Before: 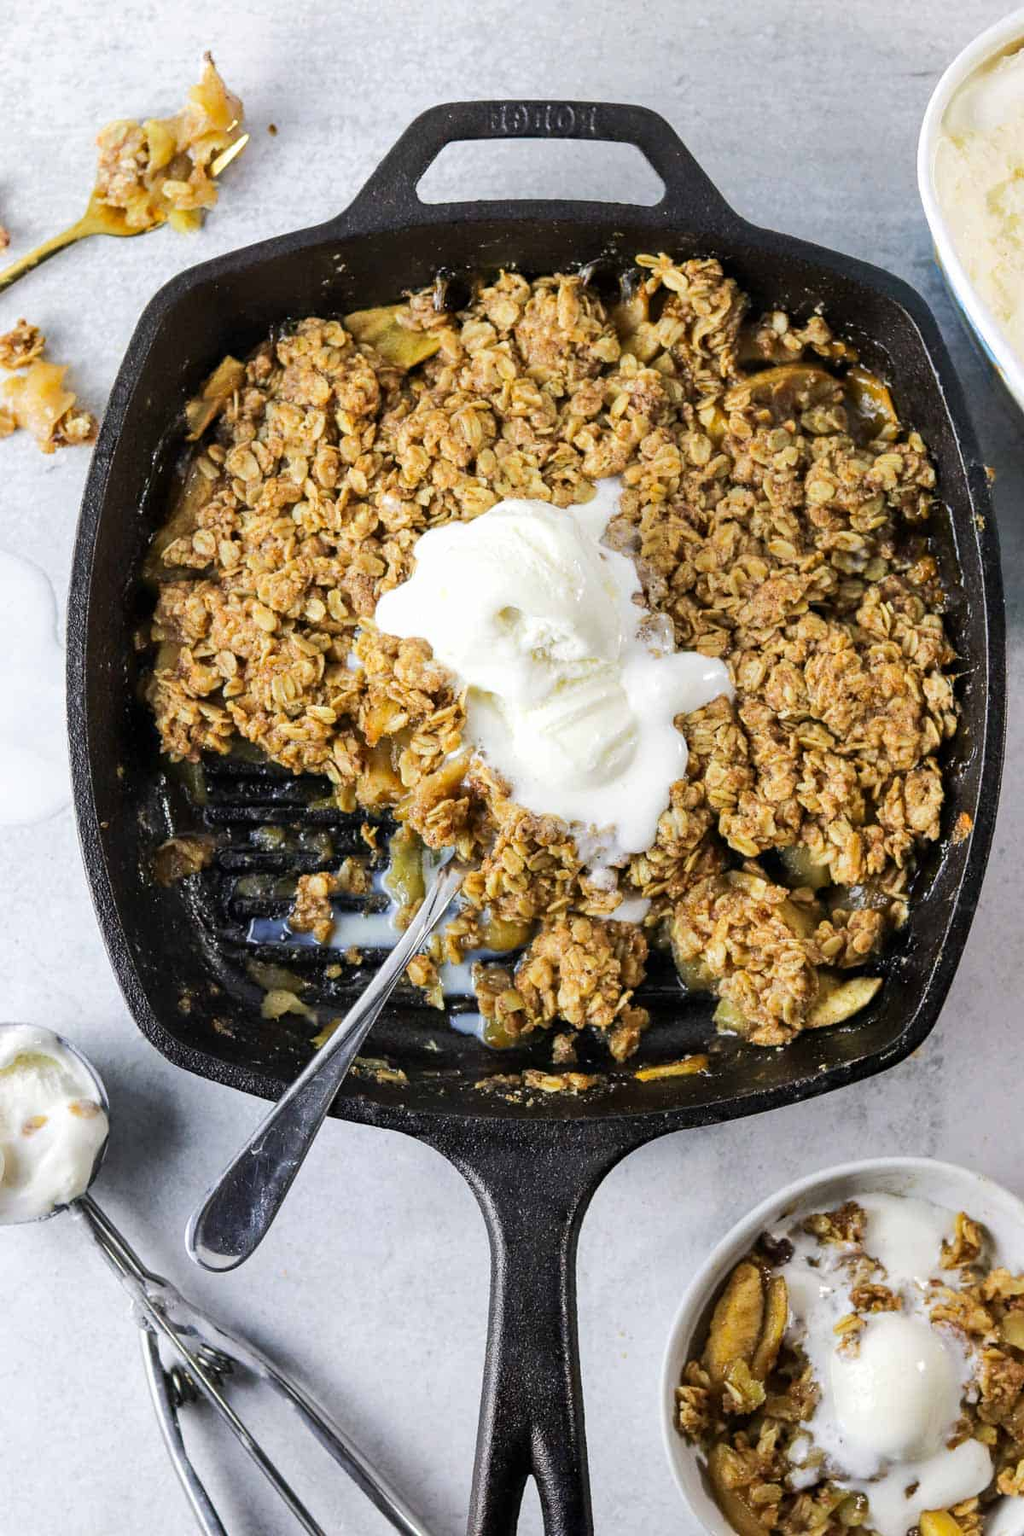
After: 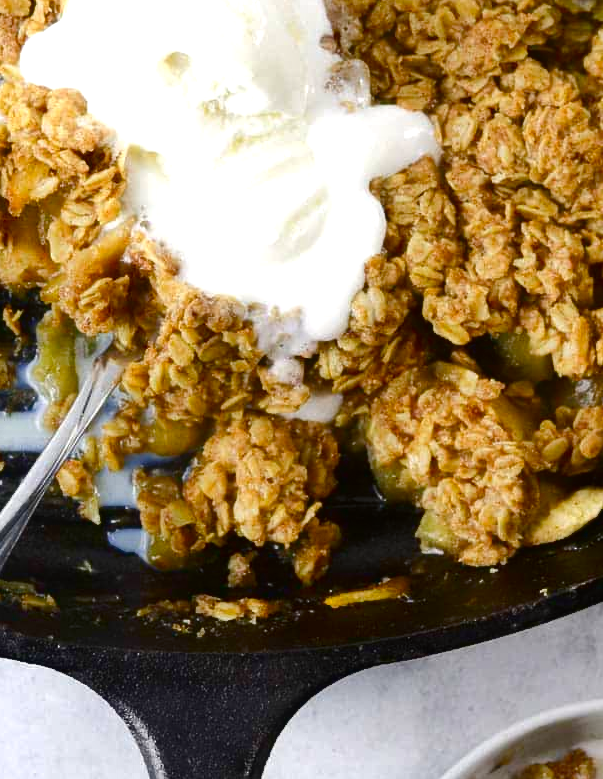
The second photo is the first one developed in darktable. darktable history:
crop: left 35.03%, top 36.625%, right 14.663%, bottom 20.057%
color balance rgb: perceptual saturation grading › global saturation 25%, perceptual saturation grading › highlights -50%, perceptual saturation grading › shadows 30%, perceptual brilliance grading › global brilliance 12%, global vibrance 20%
contrast brightness saturation: brightness -0.2, saturation 0.08
contrast equalizer: octaves 7, y [[0.6 ×6], [0.55 ×6], [0 ×6], [0 ×6], [0 ×6]], mix -1
